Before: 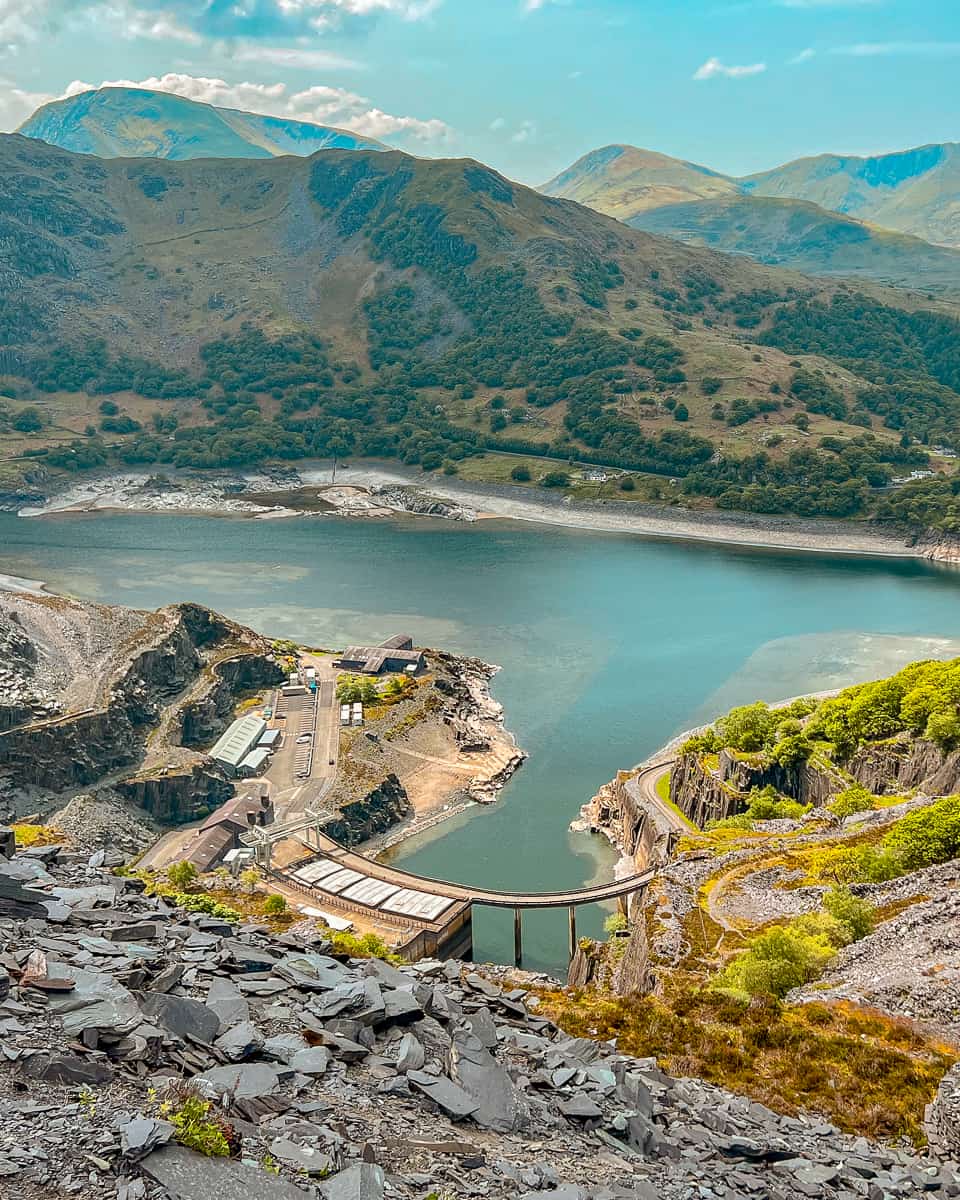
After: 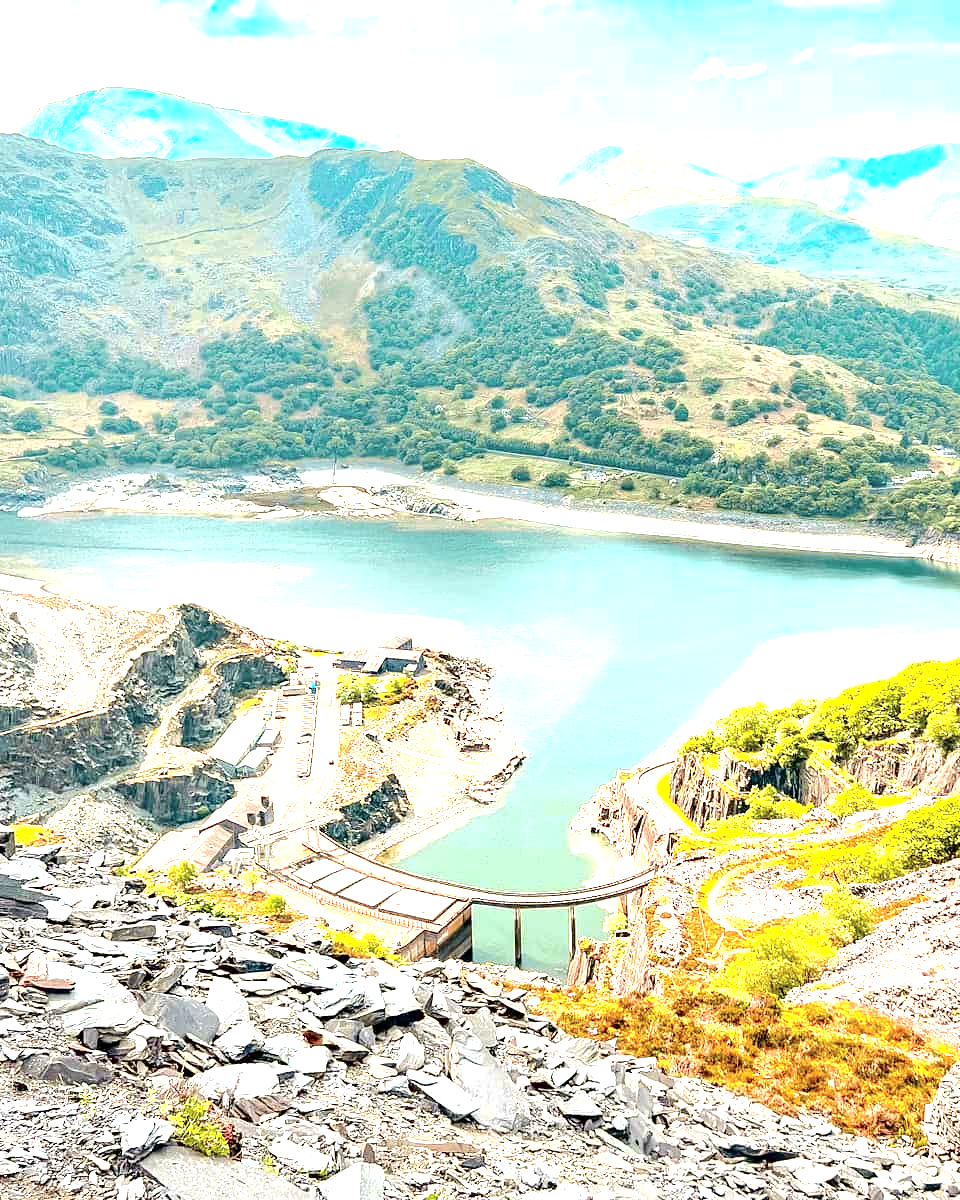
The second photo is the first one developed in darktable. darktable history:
tone curve: curves: ch0 [(0.003, 0) (0.066, 0.017) (0.163, 0.09) (0.264, 0.238) (0.395, 0.421) (0.517, 0.56) (0.688, 0.743) (0.791, 0.814) (1, 1)]; ch1 [(0, 0) (0.164, 0.115) (0.337, 0.332) (0.39, 0.398) (0.464, 0.461) (0.501, 0.5) (0.507, 0.503) (0.534, 0.537) (0.577, 0.59) (0.652, 0.681) (0.733, 0.749) (0.811, 0.796) (1, 1)]; ch2 [(0, 0) (0.337, 0.382) (0.464, 0.476) (0.501, 0.502) (0.527, 0.54) (0.551, 0.565) (0.6, 0.59) (0.687, 0.675) (1, 1)], color space Lab, independent channels, preserve colors none
exposure: black level correction 0, exposure 2 EV, compensate highlight preservation false
